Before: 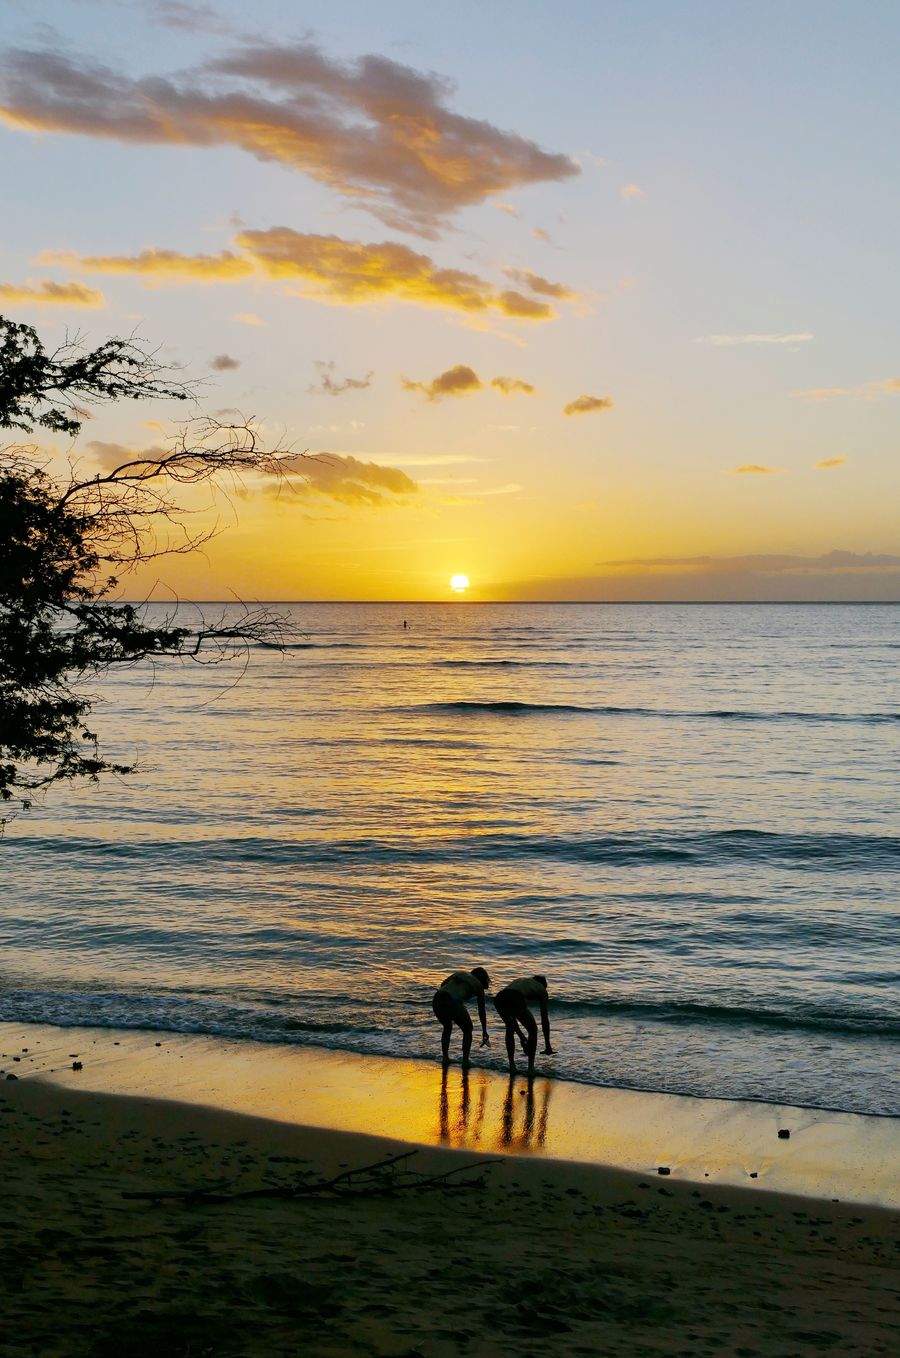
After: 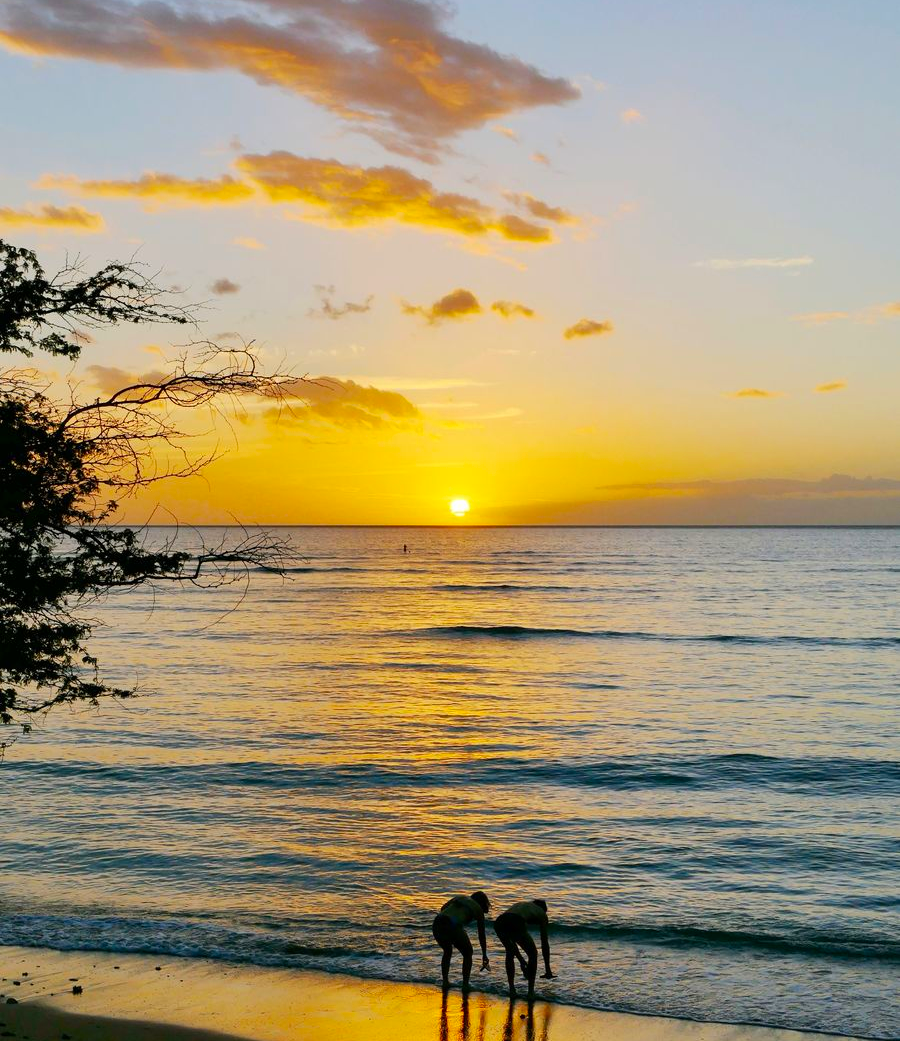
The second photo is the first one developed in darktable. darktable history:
color correction: saturation 1.34
crop: top 5.667%, bottom 17.637%
